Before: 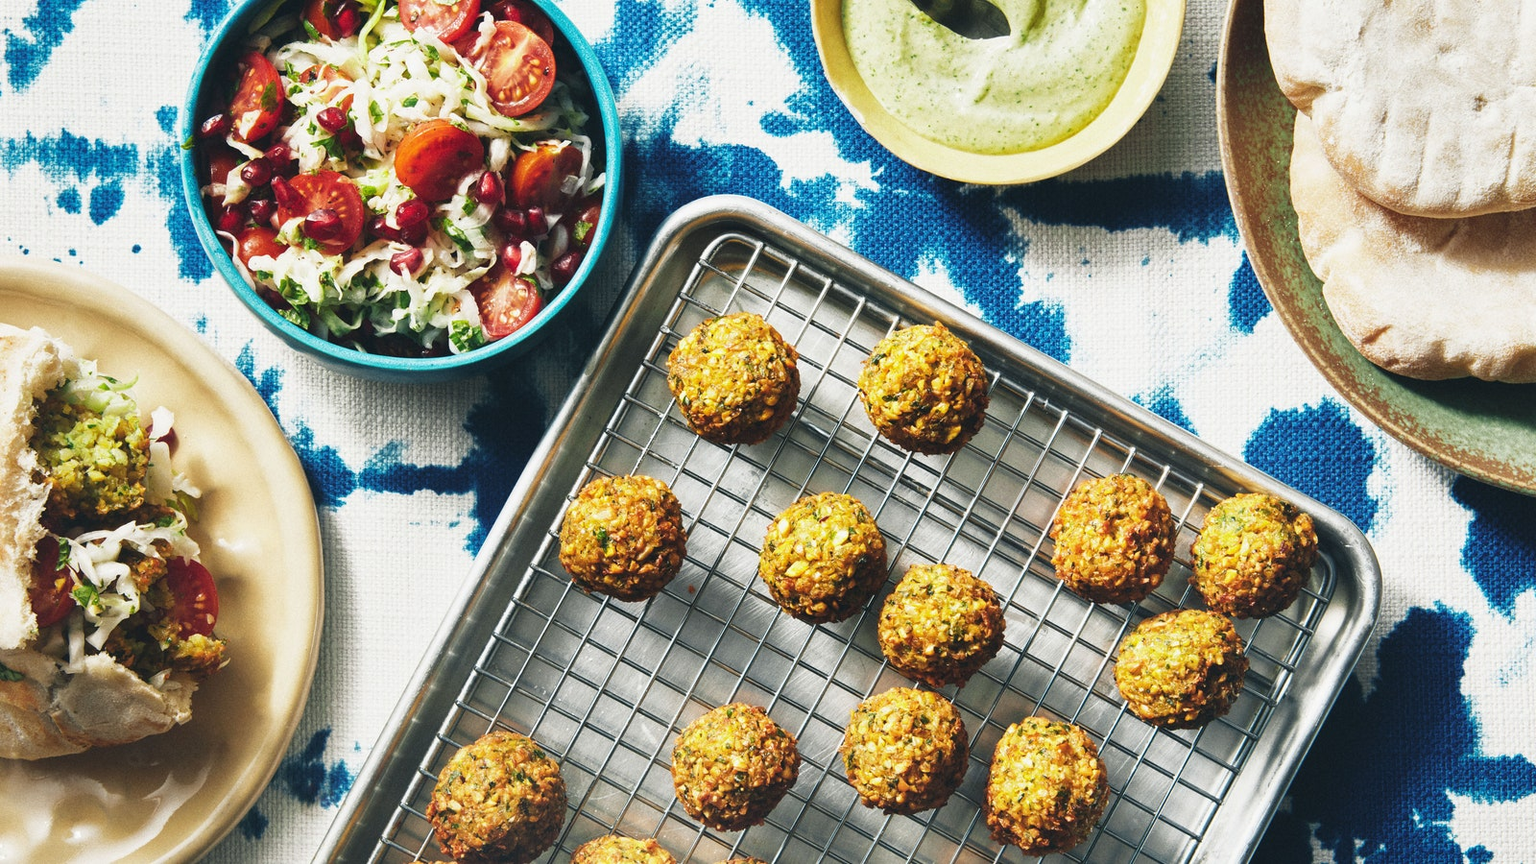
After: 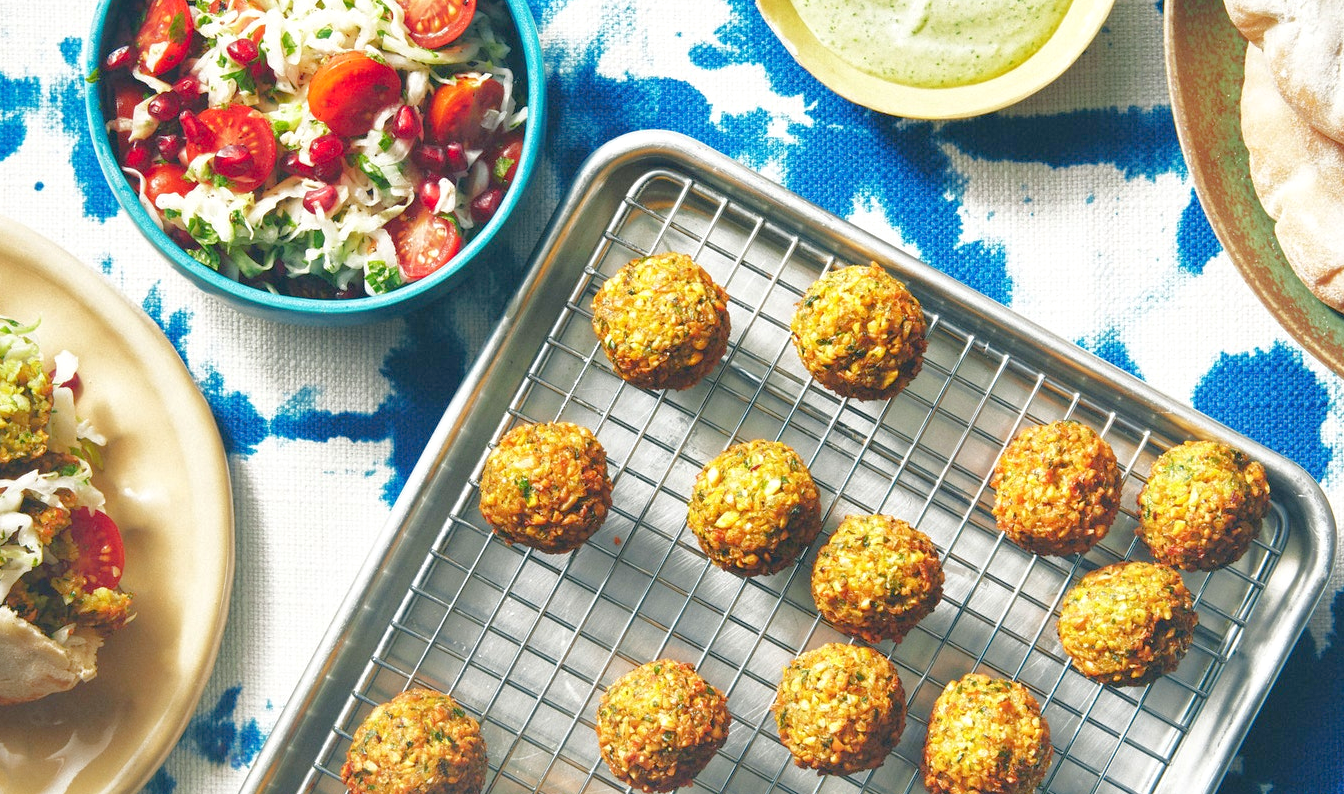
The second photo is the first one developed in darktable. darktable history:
crop: left 6.446%, top 8.188%, right 9.538%, bottom 3.548%
exposure: black level correction 0.001, exposure 0.191 EV, compensate highlight preservation false
tone curve: curves: ch0 [(0, 0) (0.004, 0.008) (0.077, 0.156) (0.169, 0.29) (0.774, 0.774) (1, 1)], color space Lab, linked channels, preserve colors none
